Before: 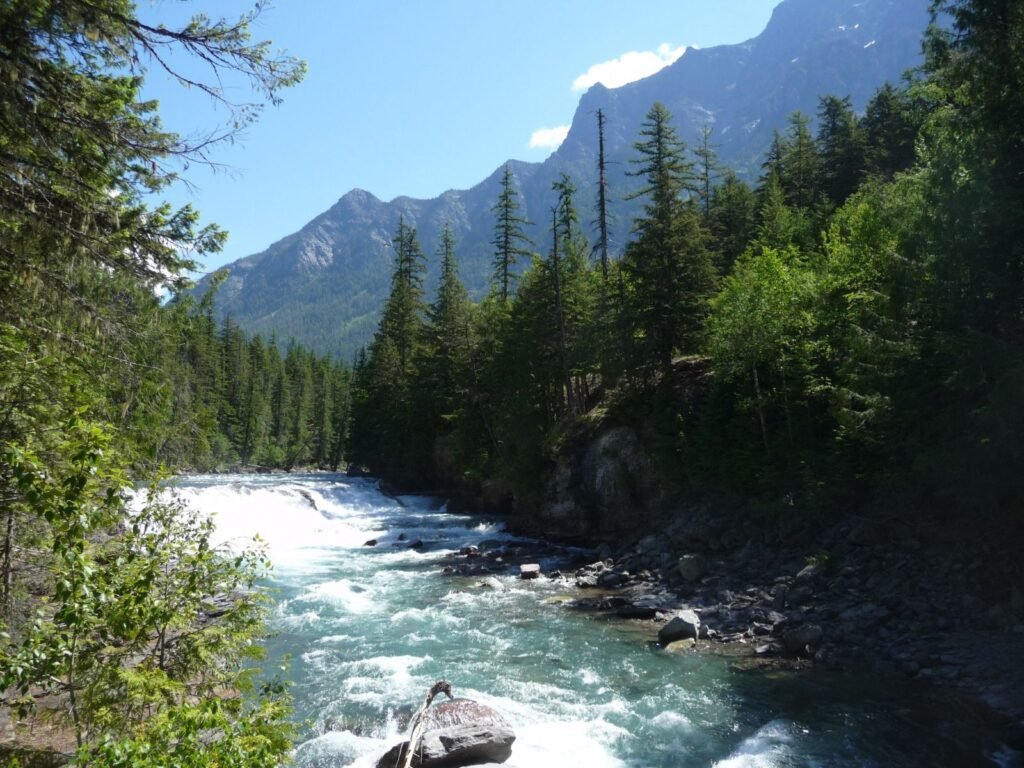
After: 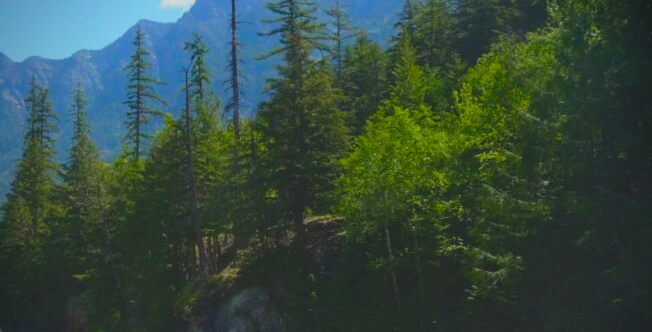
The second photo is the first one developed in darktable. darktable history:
color balance rgb: linear chroma grading › global chroma 15%, perceptual saturation grading › global saturation 30%
crop: left 36.005%, top 18.293%, right 0.31%, bottom 38.444%
vignetting: brightness -0.629, saturation -0.007, center (-0.028, 0.239)
contrast brightness saturation: contrast -0.28
